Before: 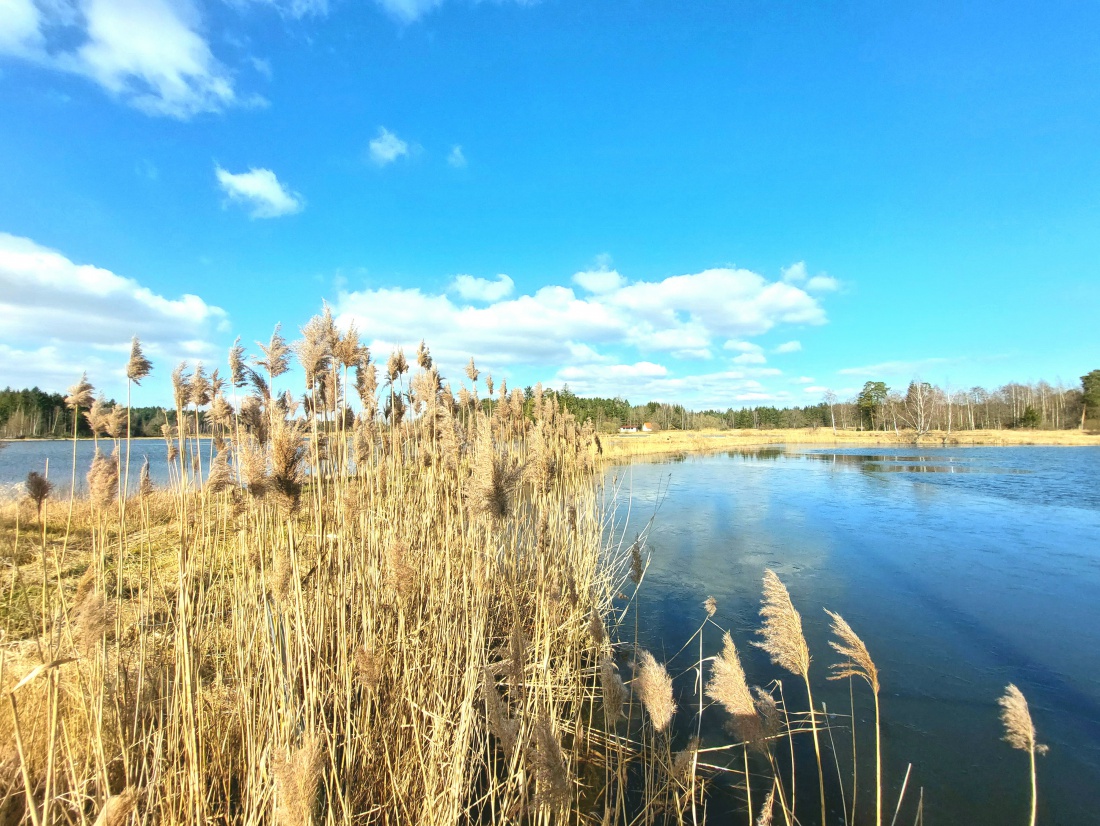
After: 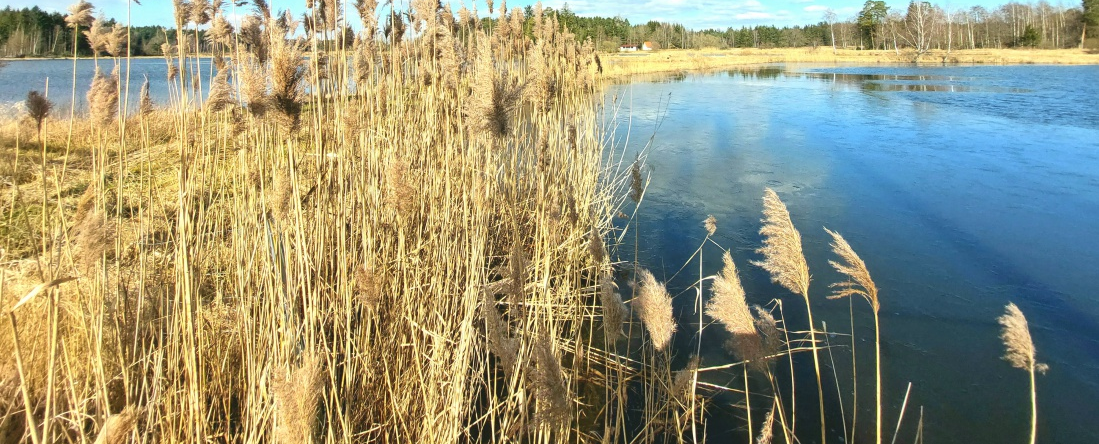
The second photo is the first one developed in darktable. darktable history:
crop and rotate: top 46.141%, right 0.004%
